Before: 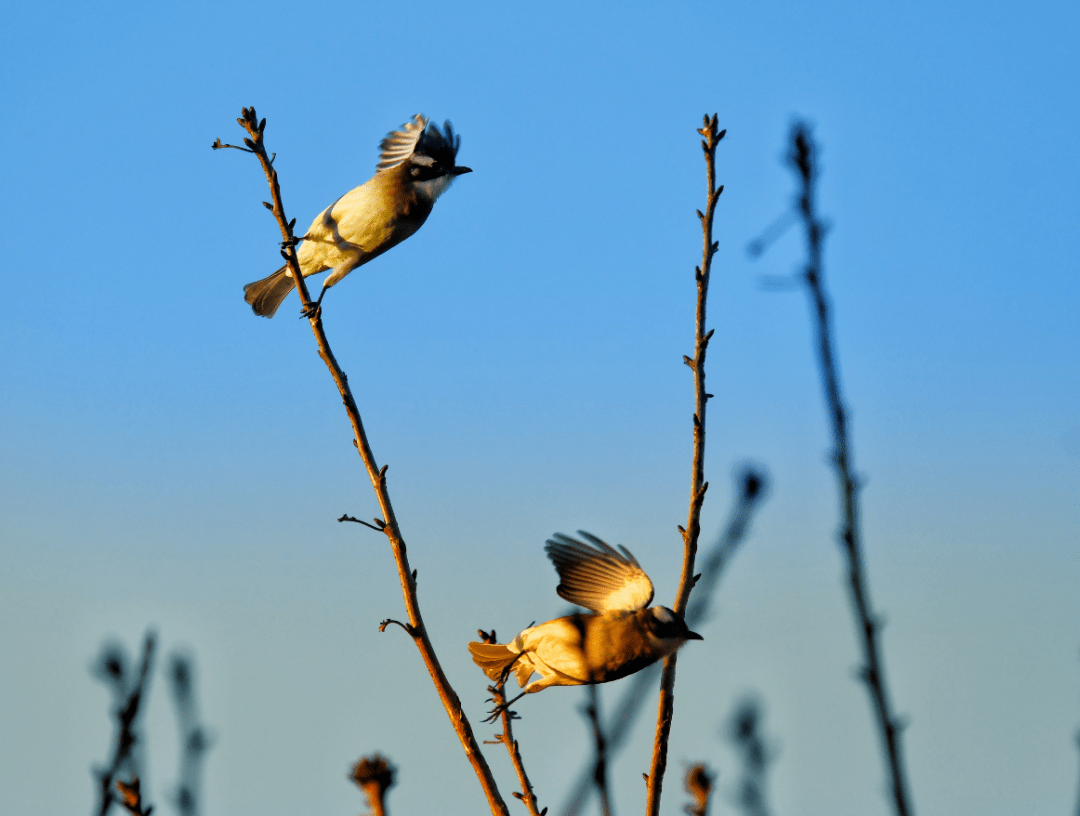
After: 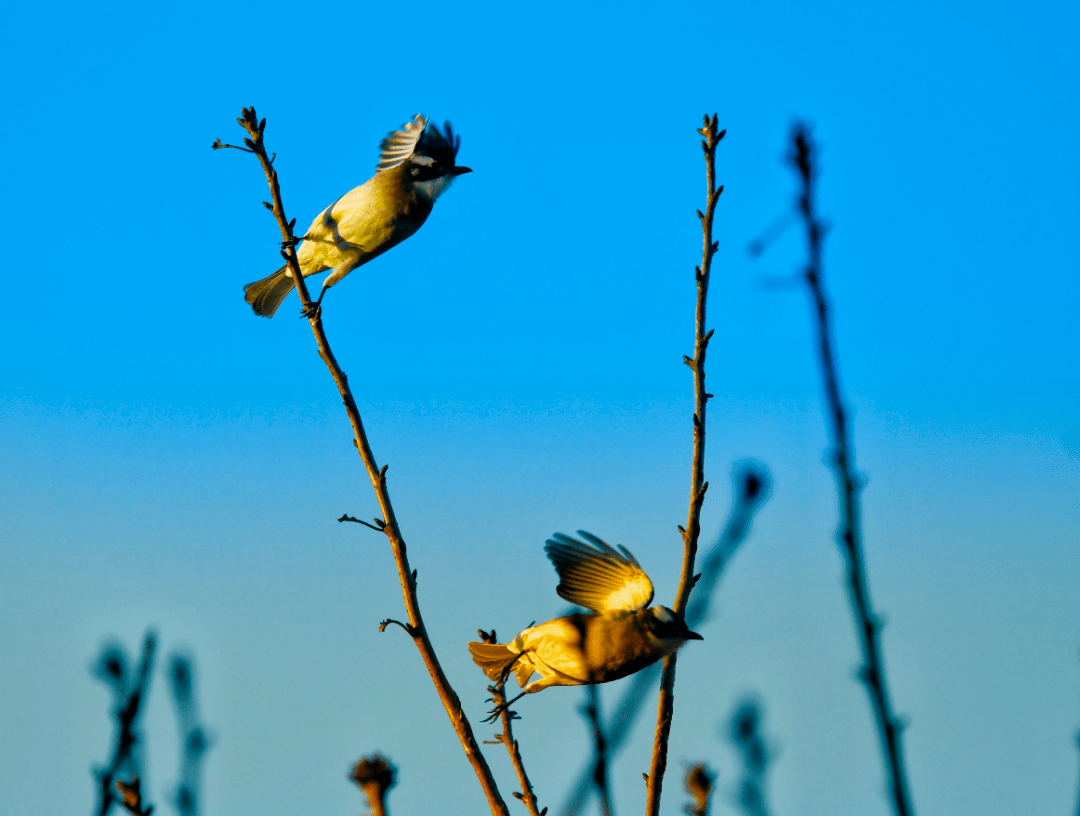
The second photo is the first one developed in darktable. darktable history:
color balance rgb: power › luminance -7.717%, power › chroma 2.291%, power › hue 221.43°, perceptual saturation grading › global saturation 25.566%, global vibrance 25.431%
